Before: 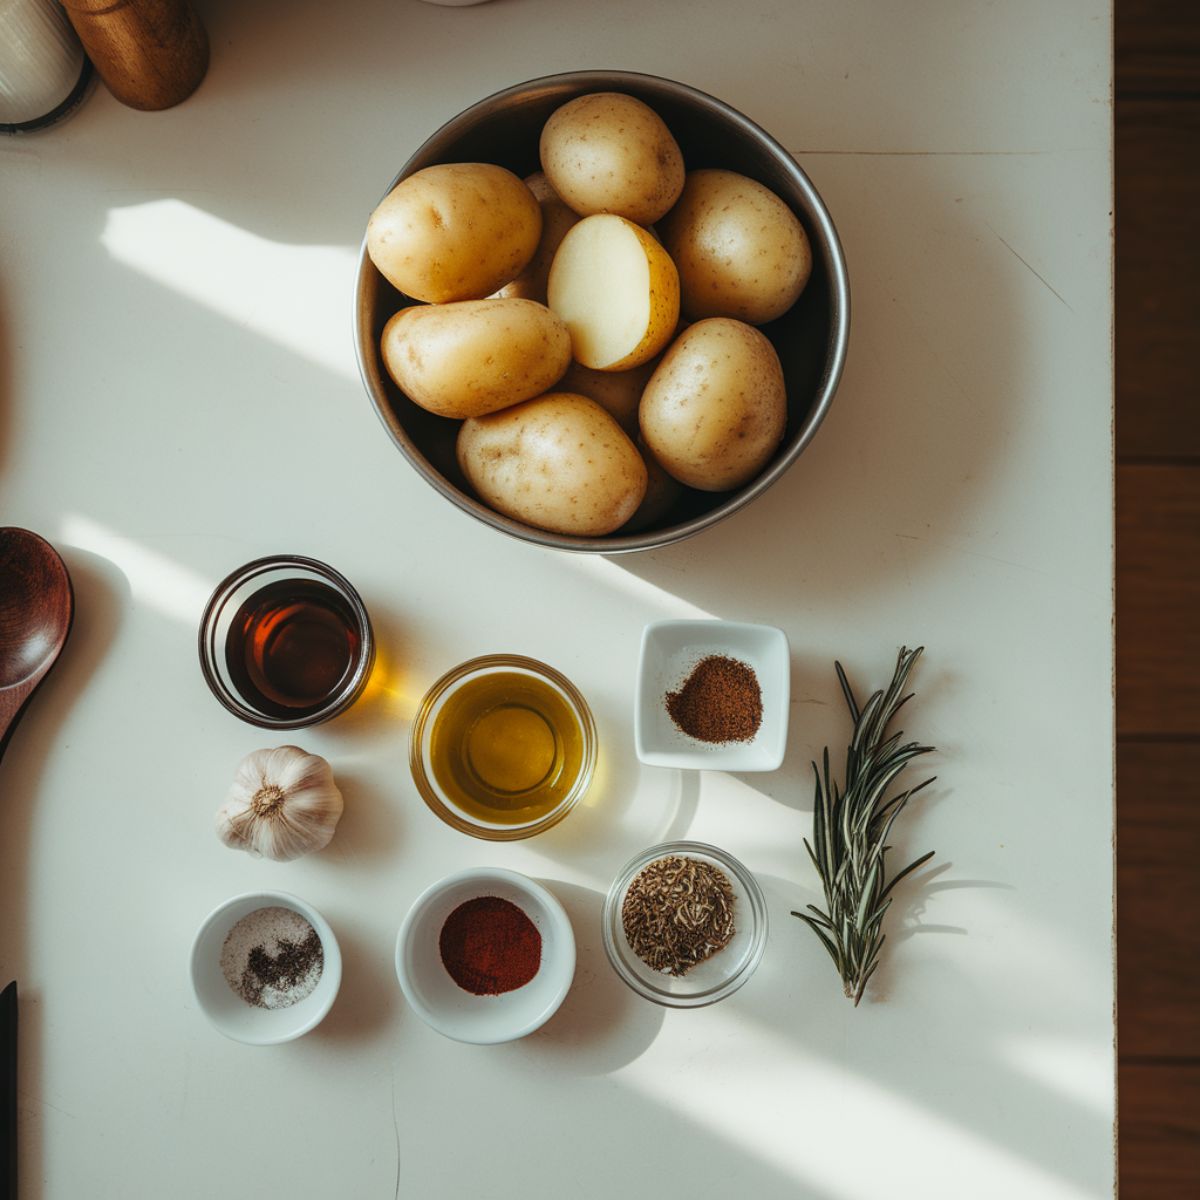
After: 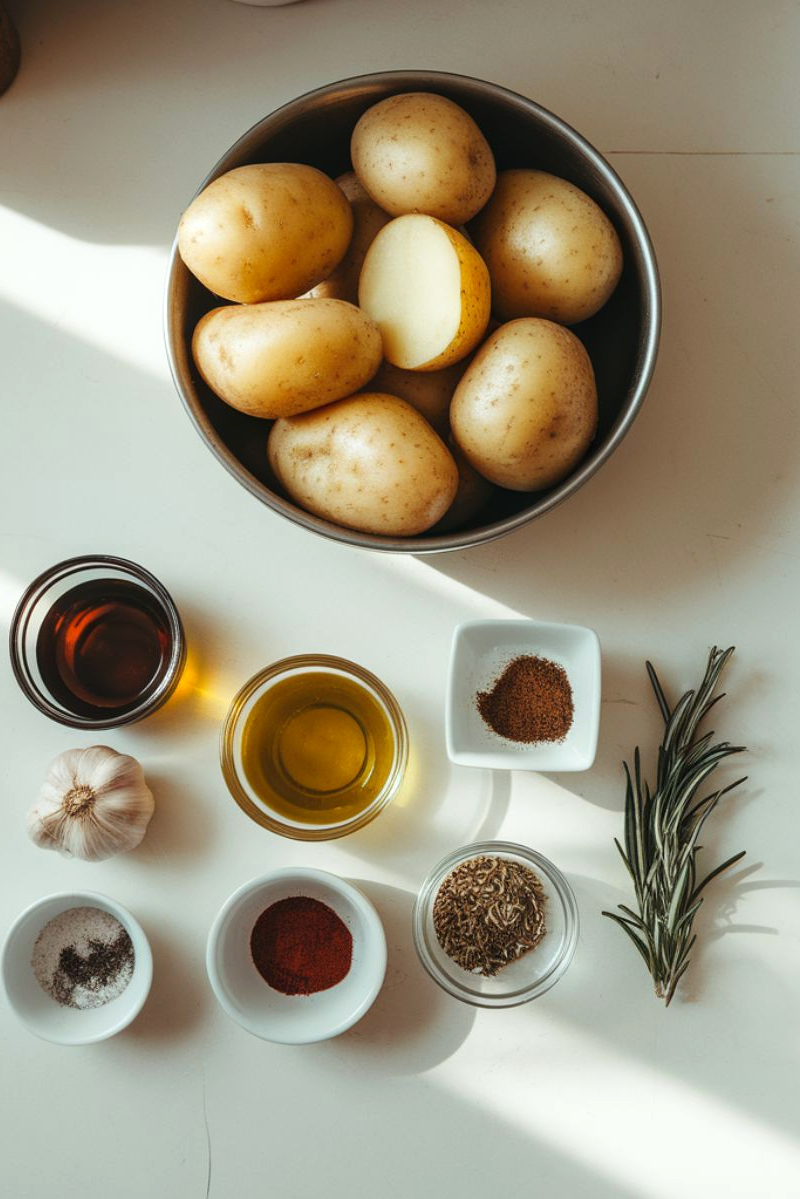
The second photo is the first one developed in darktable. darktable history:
levels: levels [0, 0.476, 0.951]
crop and rotate: left 15.754%, right 17.579%
